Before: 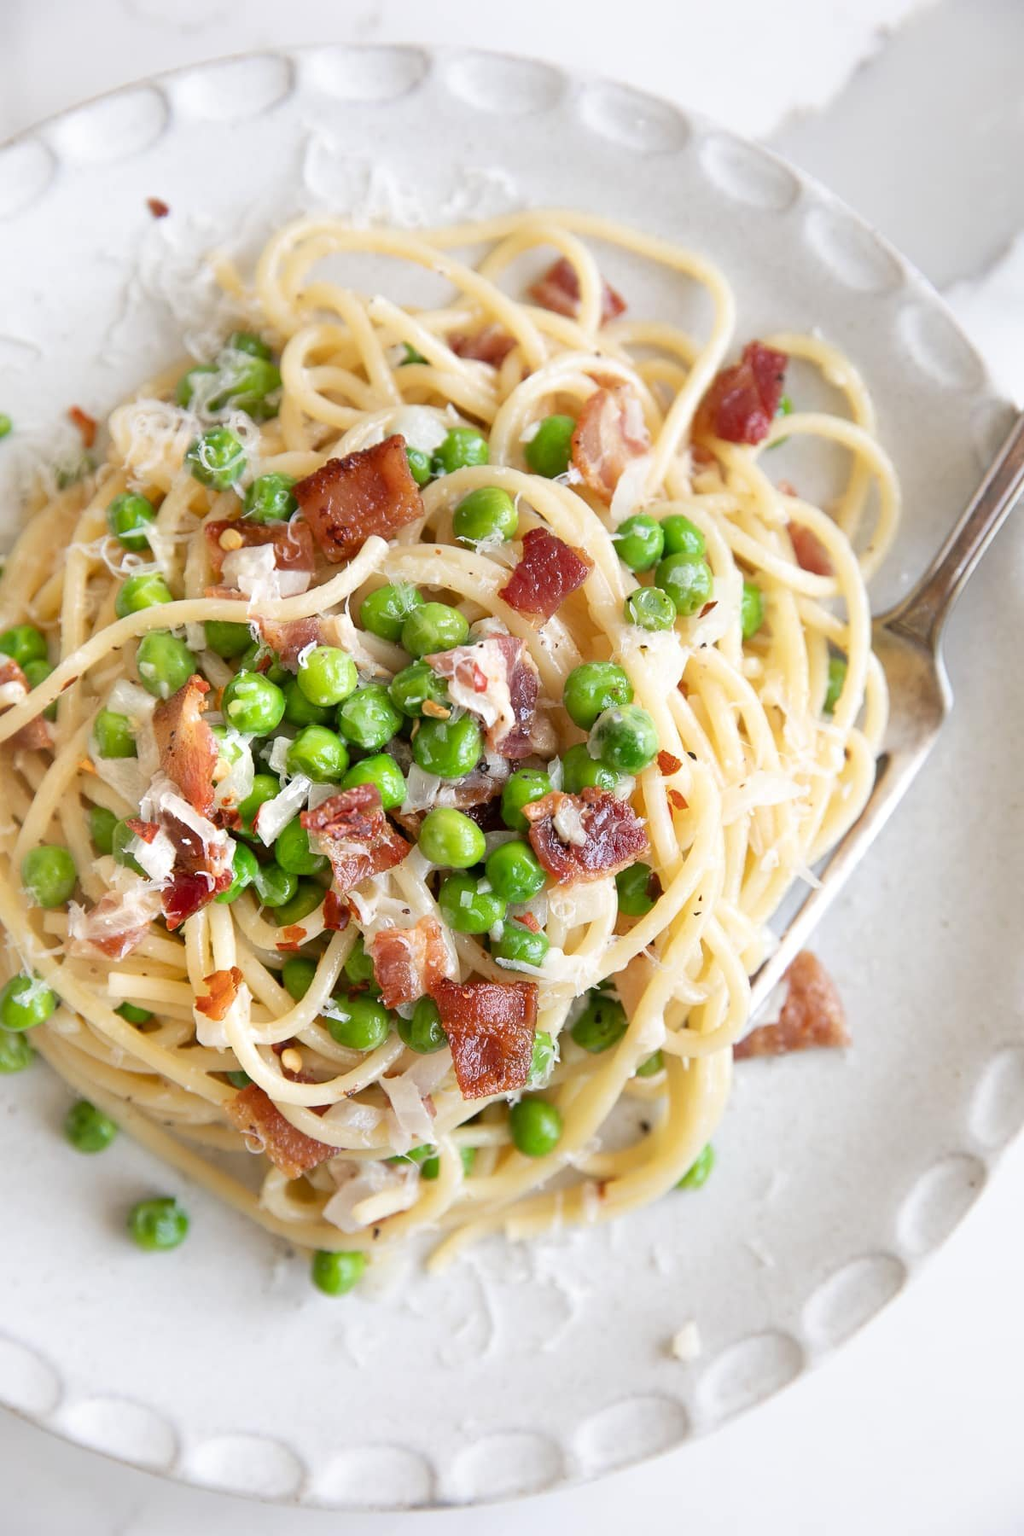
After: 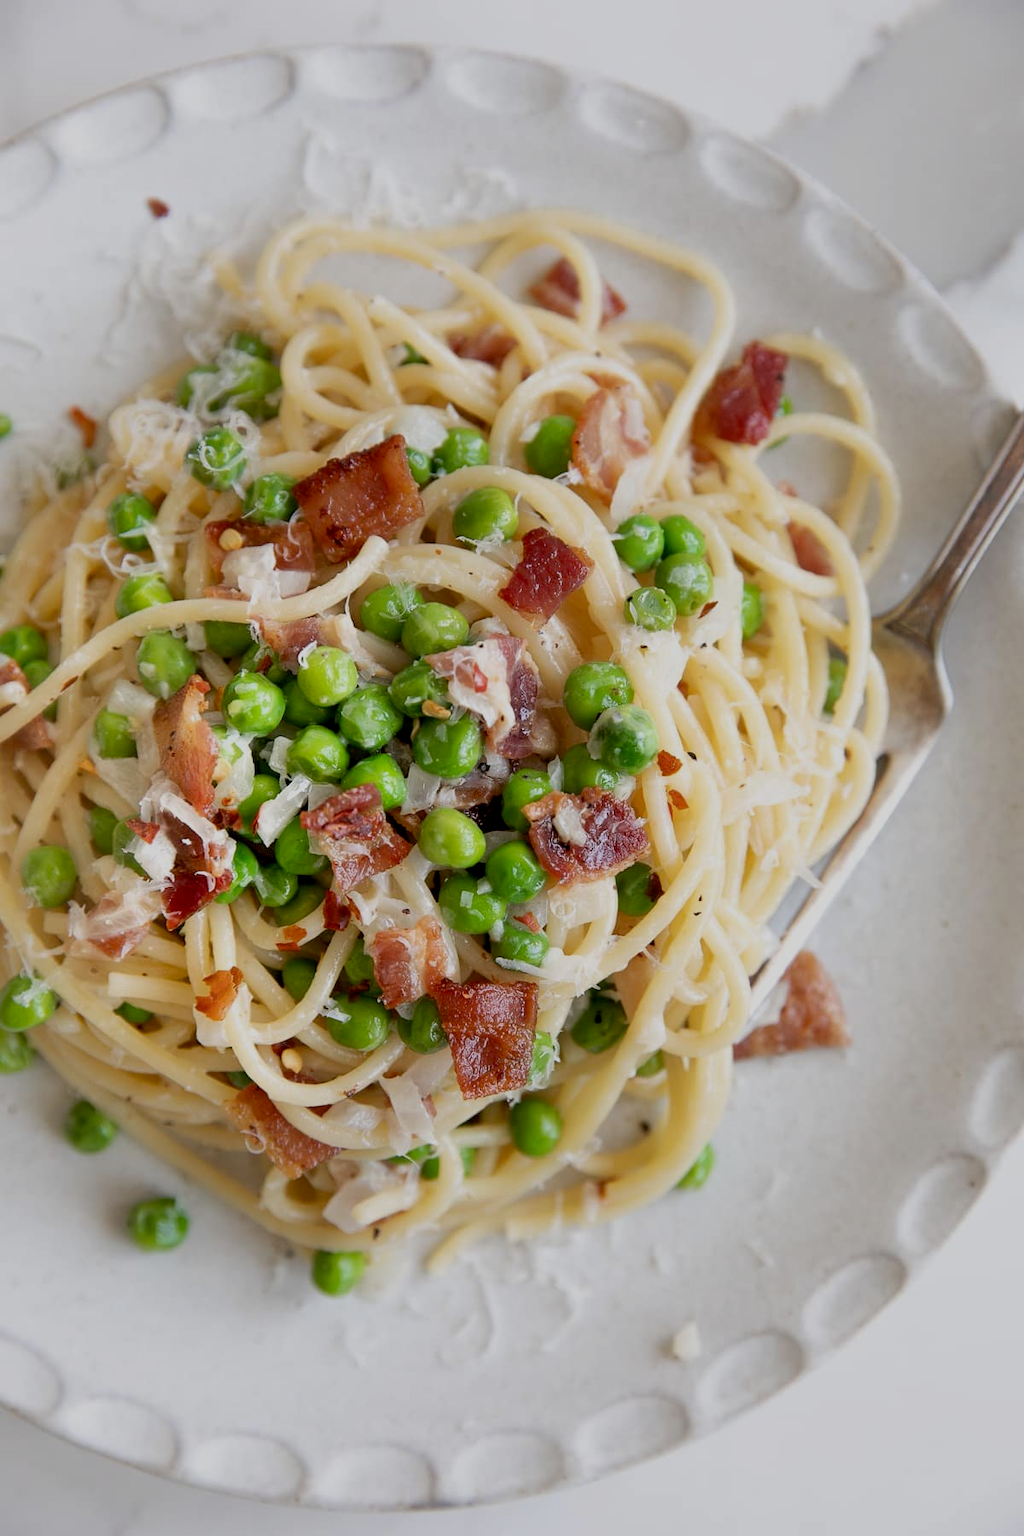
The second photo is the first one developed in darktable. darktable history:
exposure: black level correction 0.009, exposure -0.637 EV, compensate highlight preservation false
